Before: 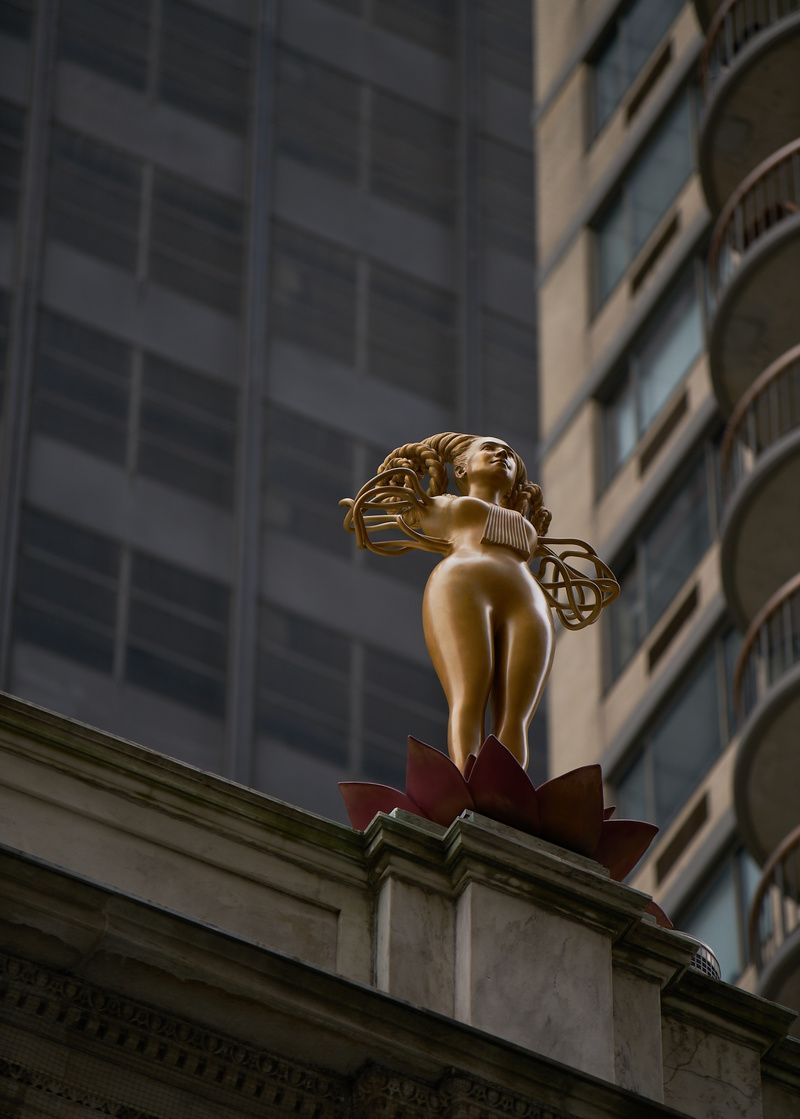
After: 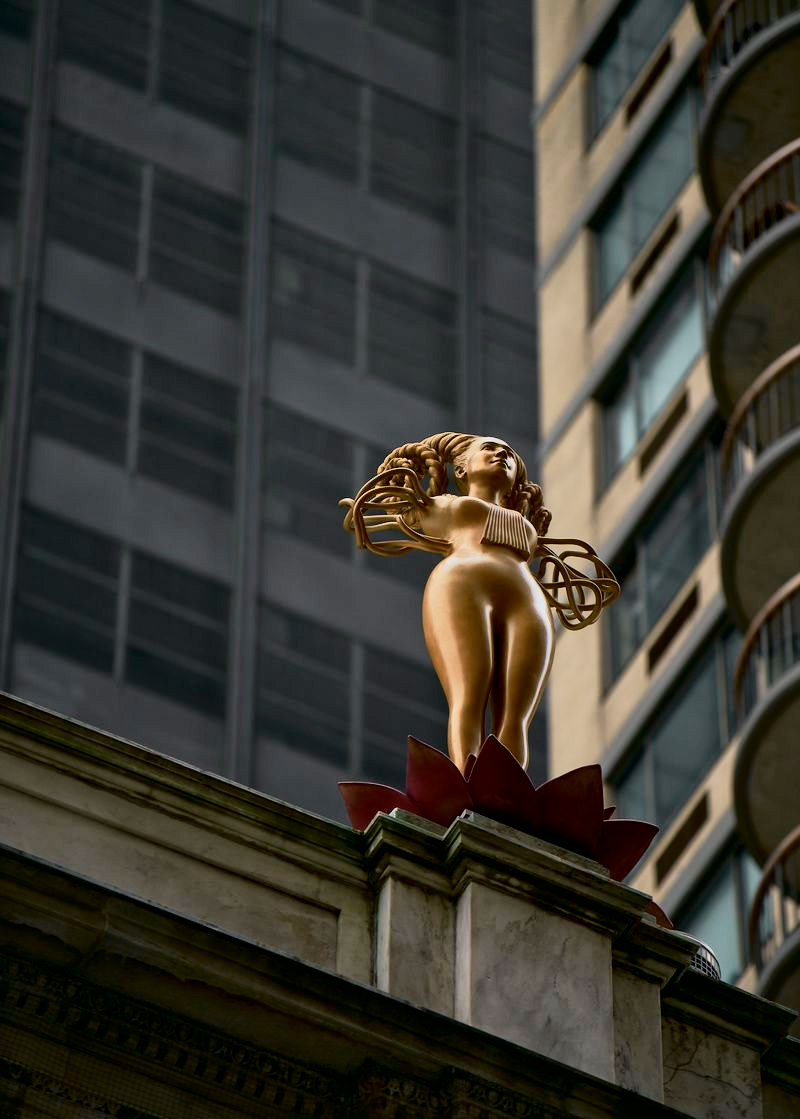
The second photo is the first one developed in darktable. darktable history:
local contrast: mode bilateral grid, contrast 29, coarseness 15, detail 115%, midtone range 0.2
exposure: compensate highlight preservation false
tone curve: curves: ch0 [(0, 0) (0.037, 0.011) (0.135, 0.093) (0.266, 0.281) (0.461, 0.555) (0.581, 0.716) (0.675, 0.793) (0.767, 0.849) (0.91, 0.924) (1, 0.979)]; ch1 [(0, 0) (0.292, 0.278) (0.431, 0.418) (0.493, 0.479) (0.506, 0.5) (0.532, 0.537) (0.562, 0.581) (0.641, 0.663) (0.754, 0.76) (1, 1)]; ch2 [(0, 0) (0.294, 0.3) (0.361, 0.372) (0.429, 0.445) (0.478, 0.486) (0.502, 0.498) (0.518, 0.522) (0.531, 0.549) (0.561, 0.59) (0.64, 0.655) (0.693, 0.706) (0.845, 0.833) (1, 0.951)], color space Lab, independent channels, preserve colors none
